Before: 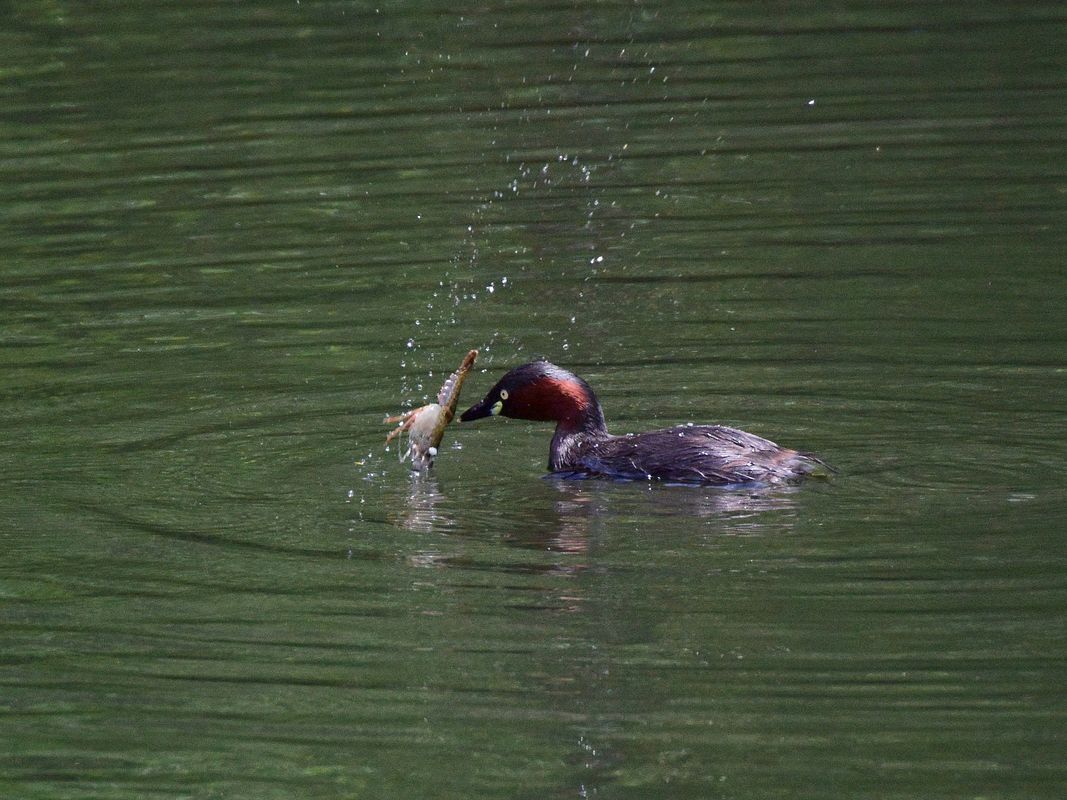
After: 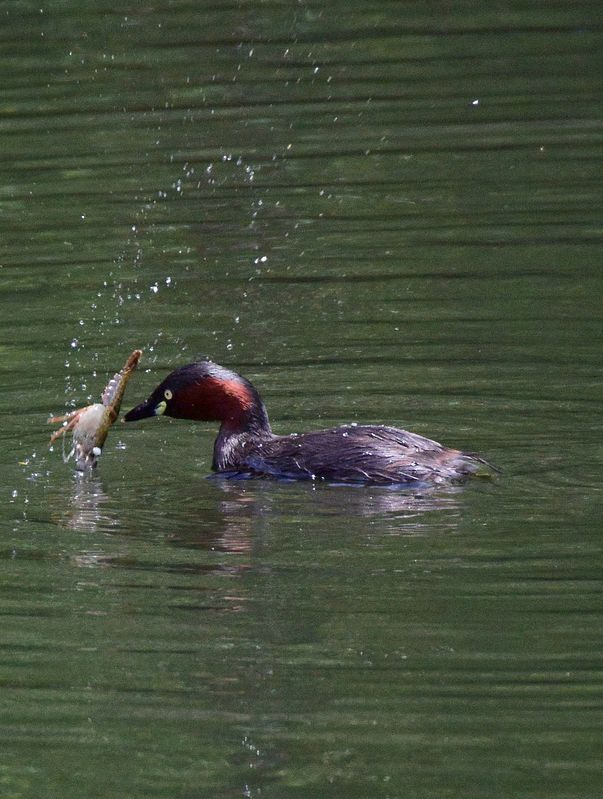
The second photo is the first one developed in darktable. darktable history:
crop: left 31.495%, top 0.019%, right 11.933%
